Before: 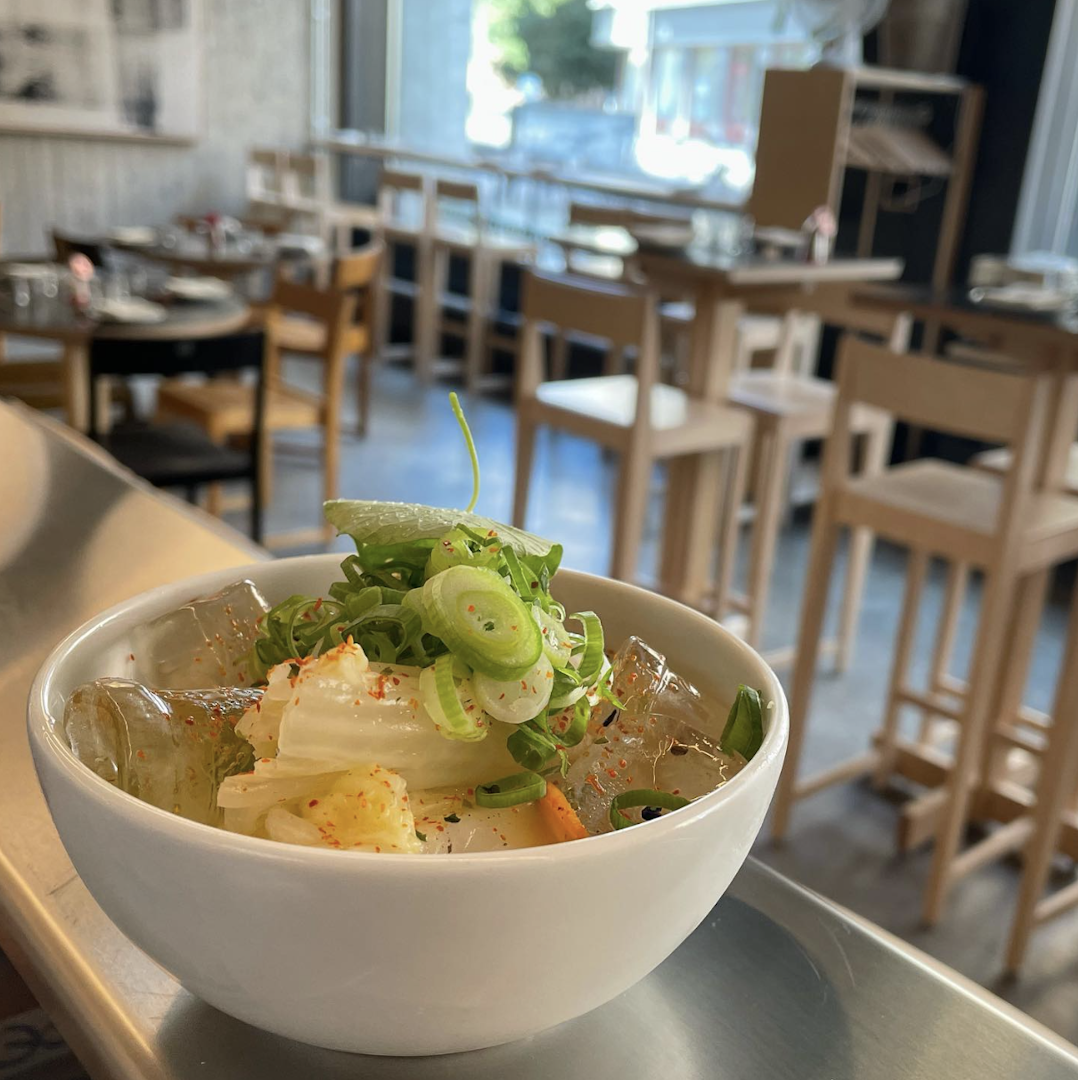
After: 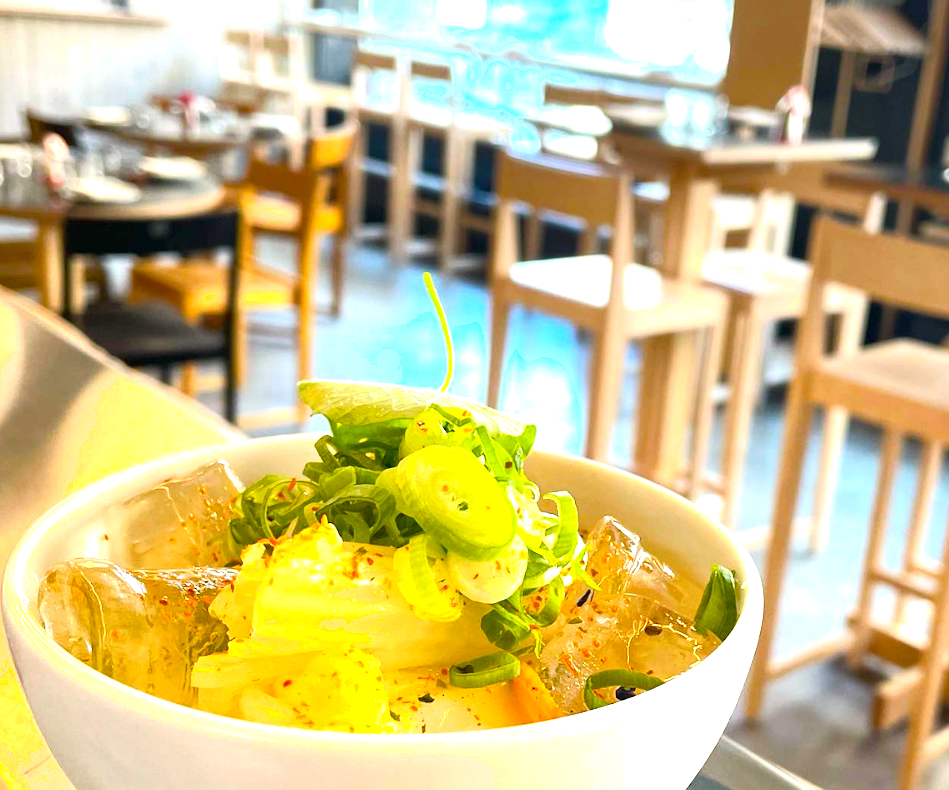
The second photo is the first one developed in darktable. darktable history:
exposure: black level correction 0, exposure 1.473 EV, compensate highlight preservation false
crop and rotate: left 2.46%, top 11.17%, right 9.486%, bottom 15.619%
shadows and highlights: shadows -0.535, highlights 41.65
color balance rgb: perceptual saturation grading › global saturation 30.876%, global vibrance 20%
local contrast: mode bilateral grid, contrast 14, coarseness 35, detail 105%, midtone range 0.2
